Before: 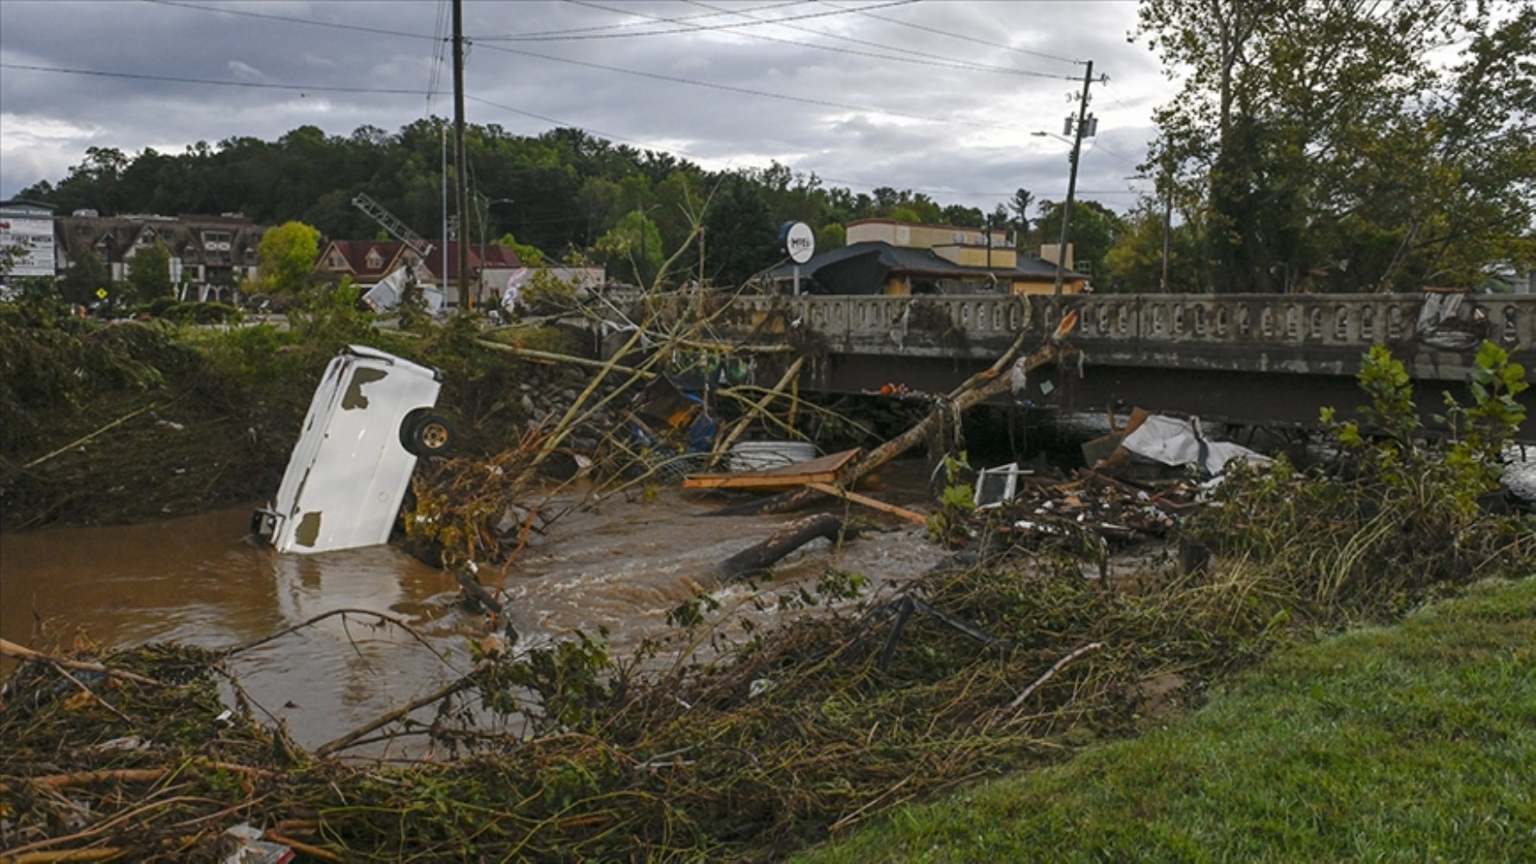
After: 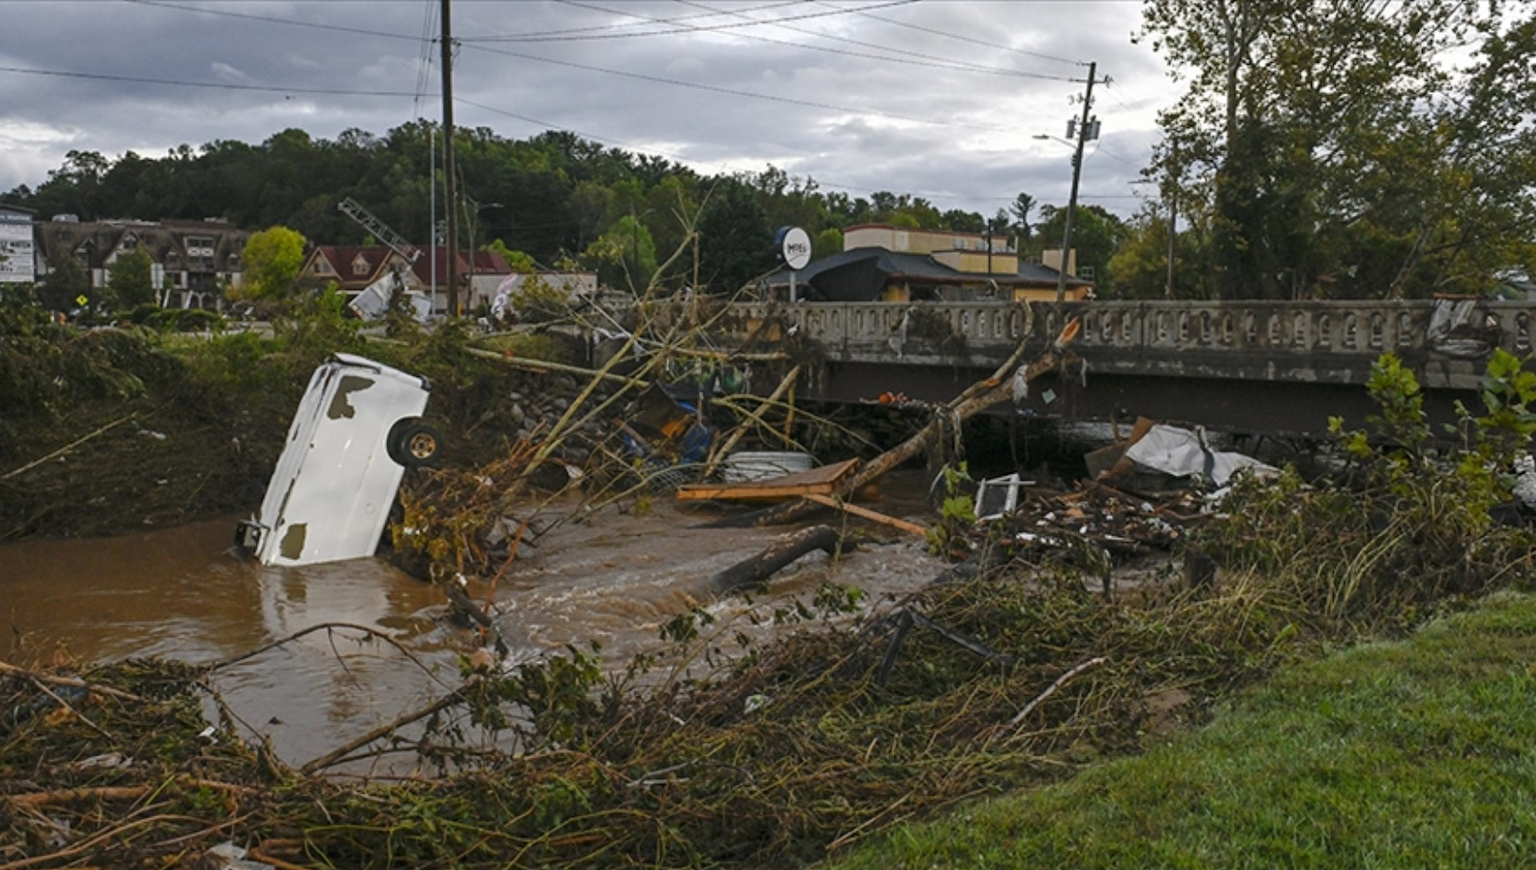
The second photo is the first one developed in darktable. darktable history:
crop and rotate: left 1.445%, right 0.766%, bottom 1.436%
